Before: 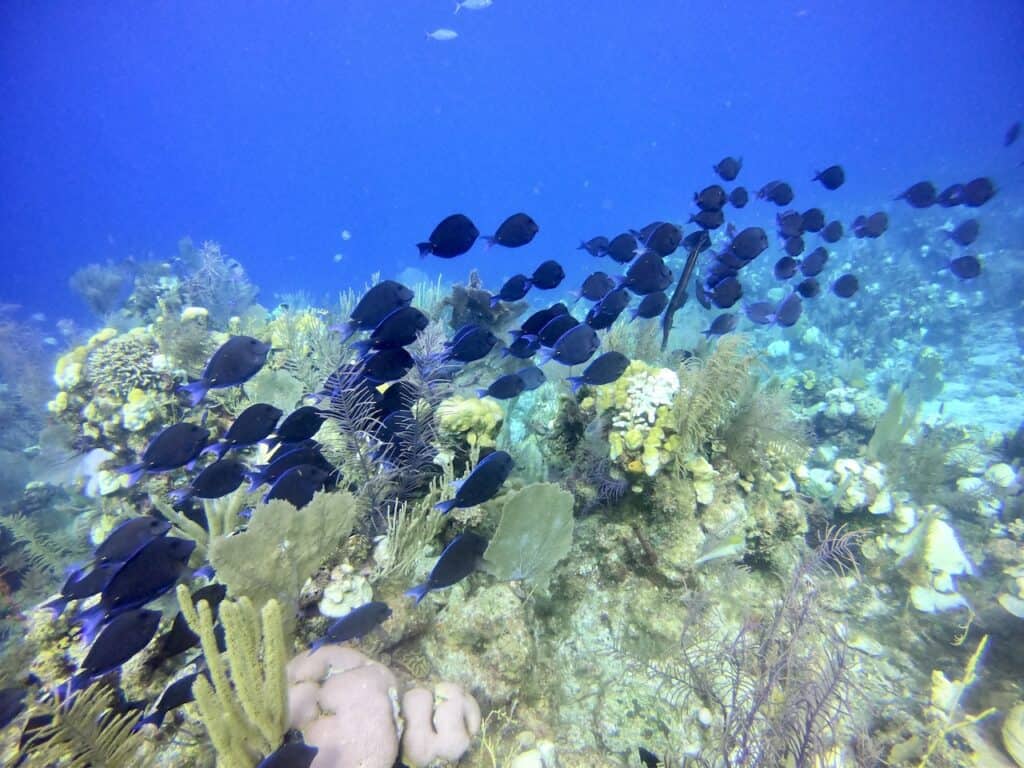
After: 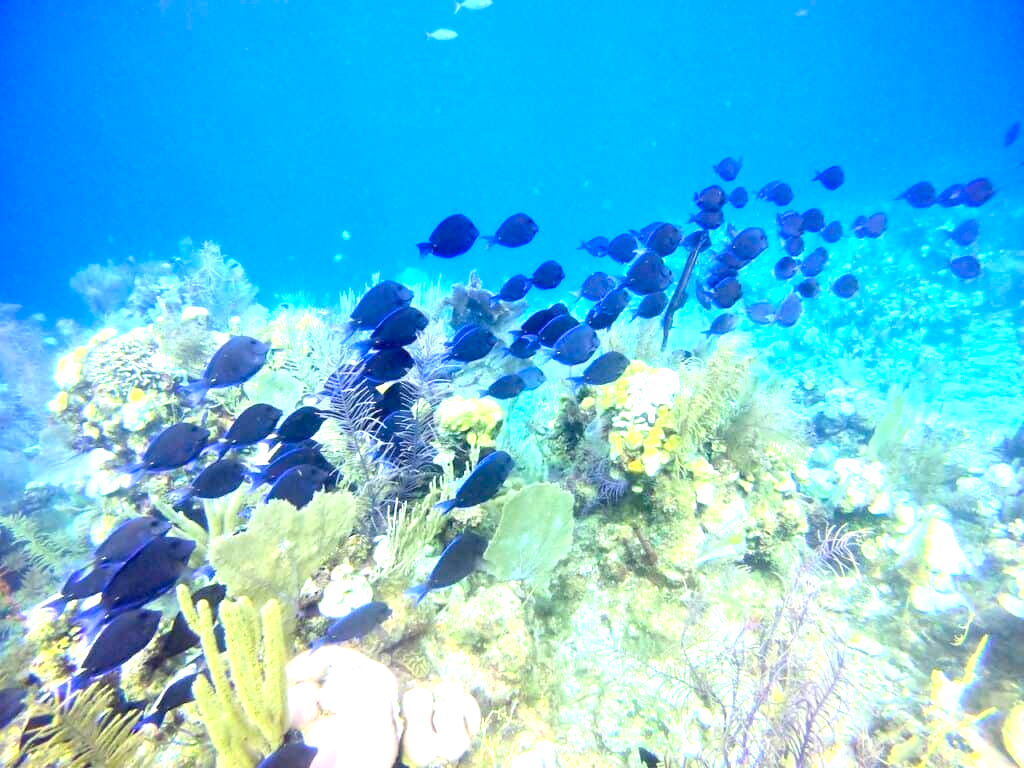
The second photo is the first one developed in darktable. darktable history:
contrast brightness saturation: contrast 0.07, brightness 0.08, saturation 0.18
exposure: black level correction 0, exposure 1.2 EV, compensate exposure bias true, compensate highlight preservation false
